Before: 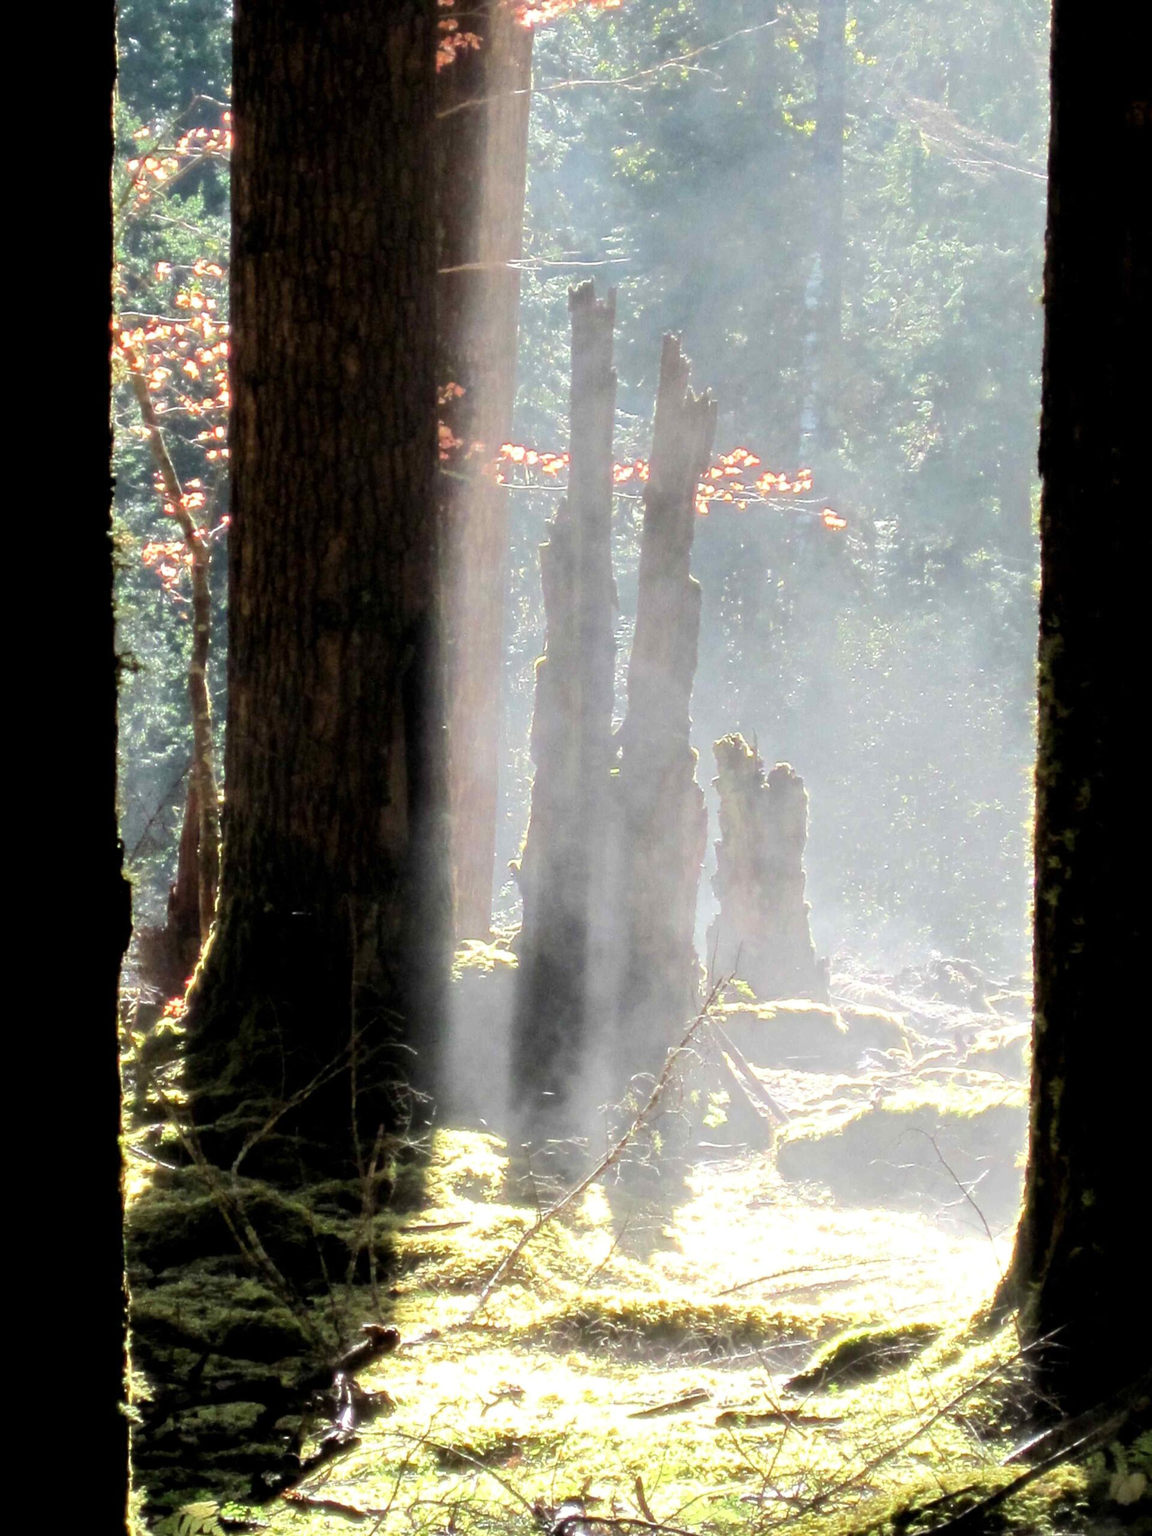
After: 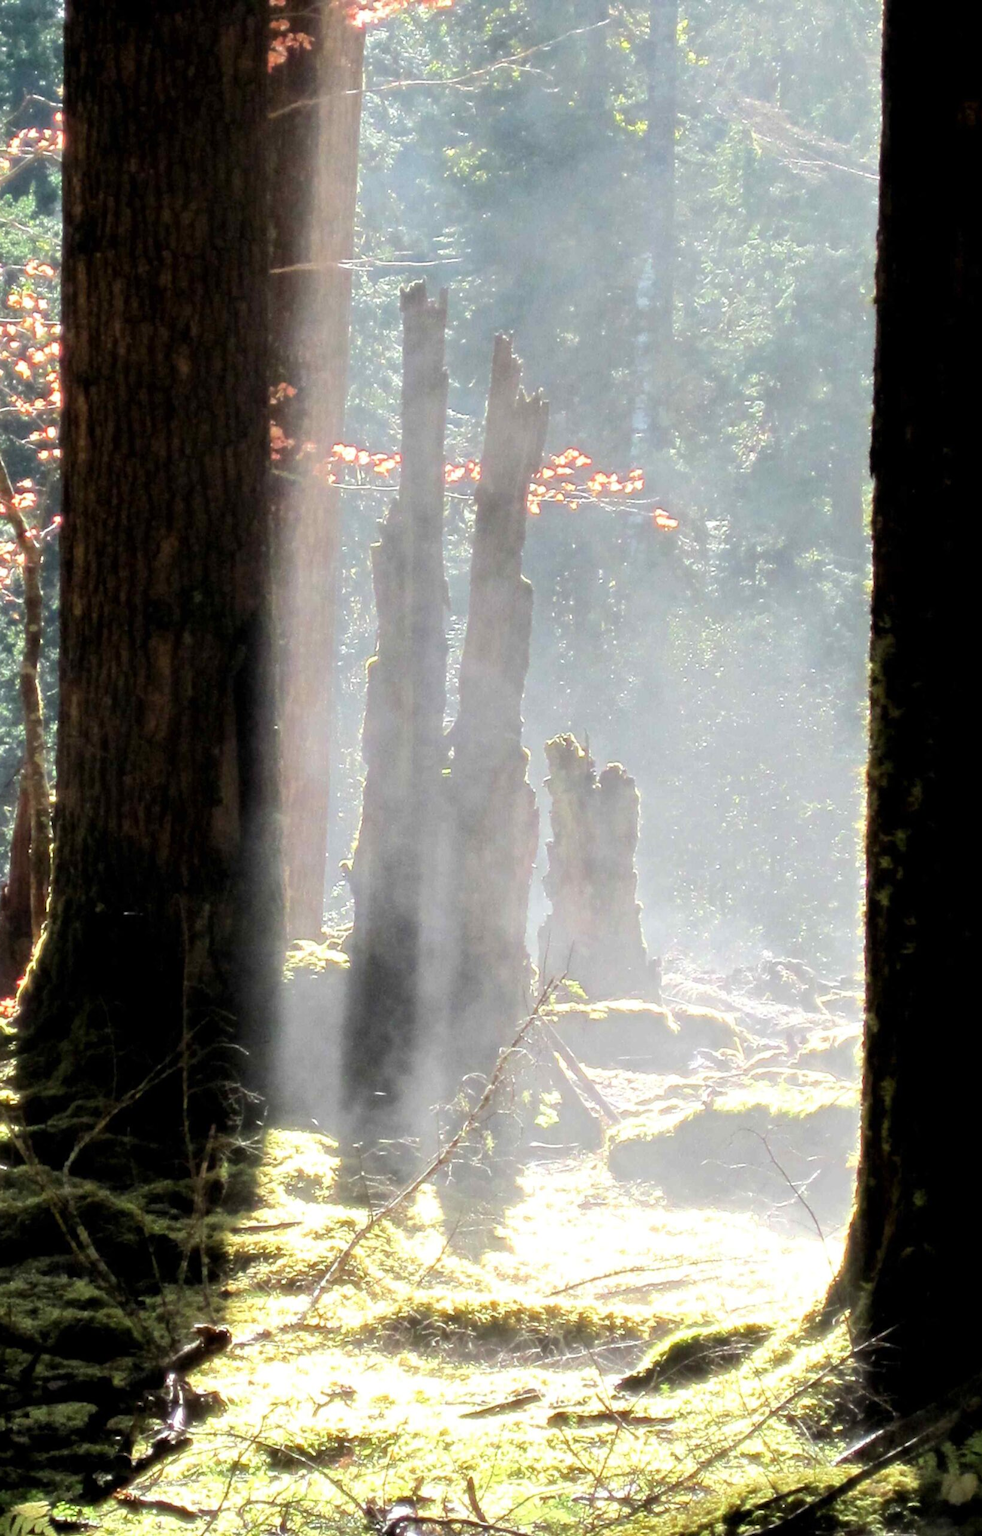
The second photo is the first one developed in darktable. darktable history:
crop and rotate: left 14.652%
